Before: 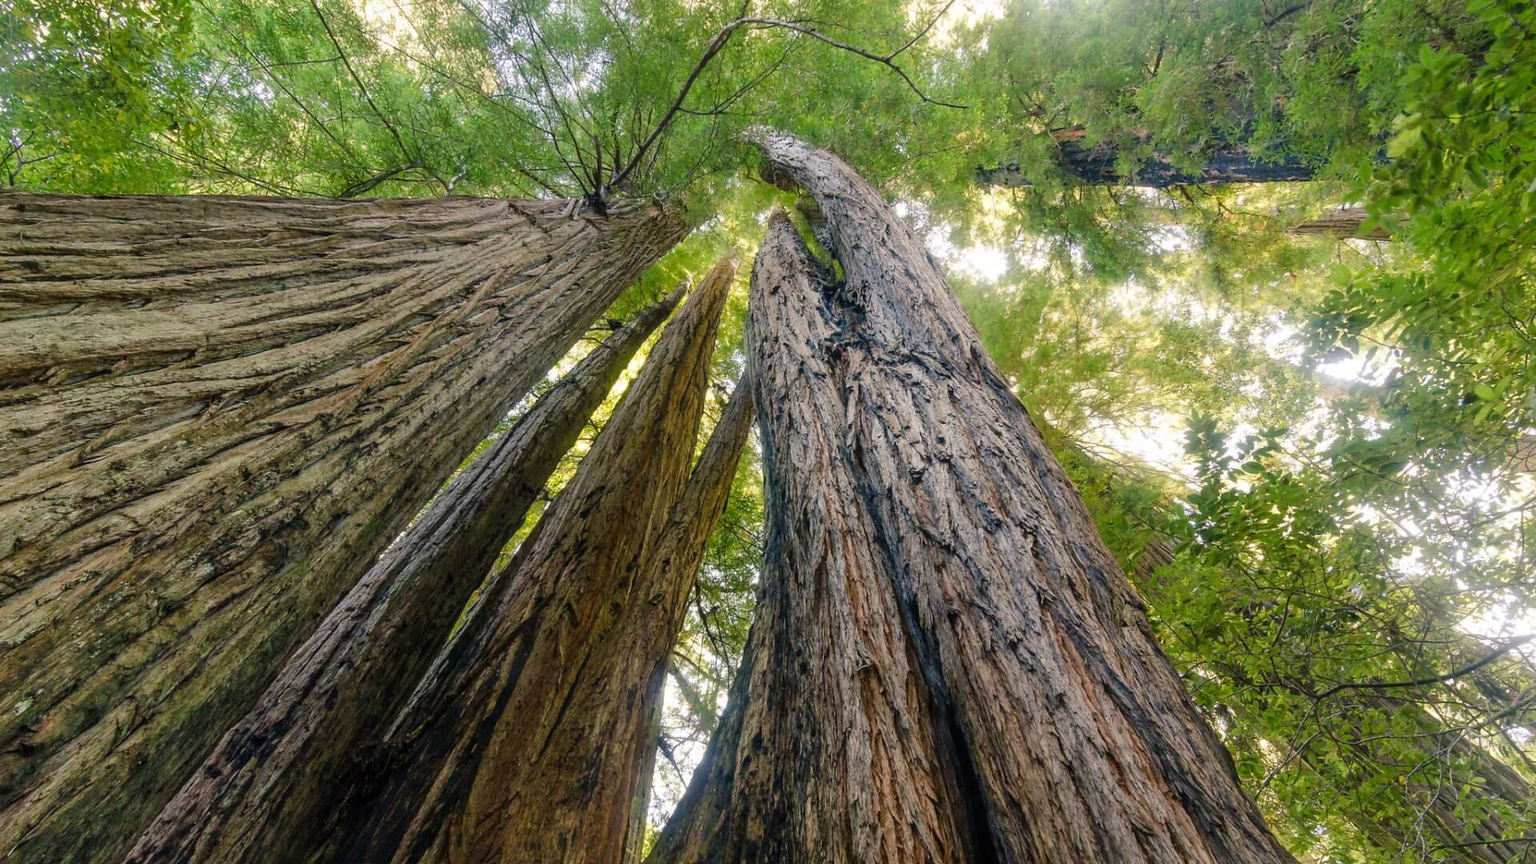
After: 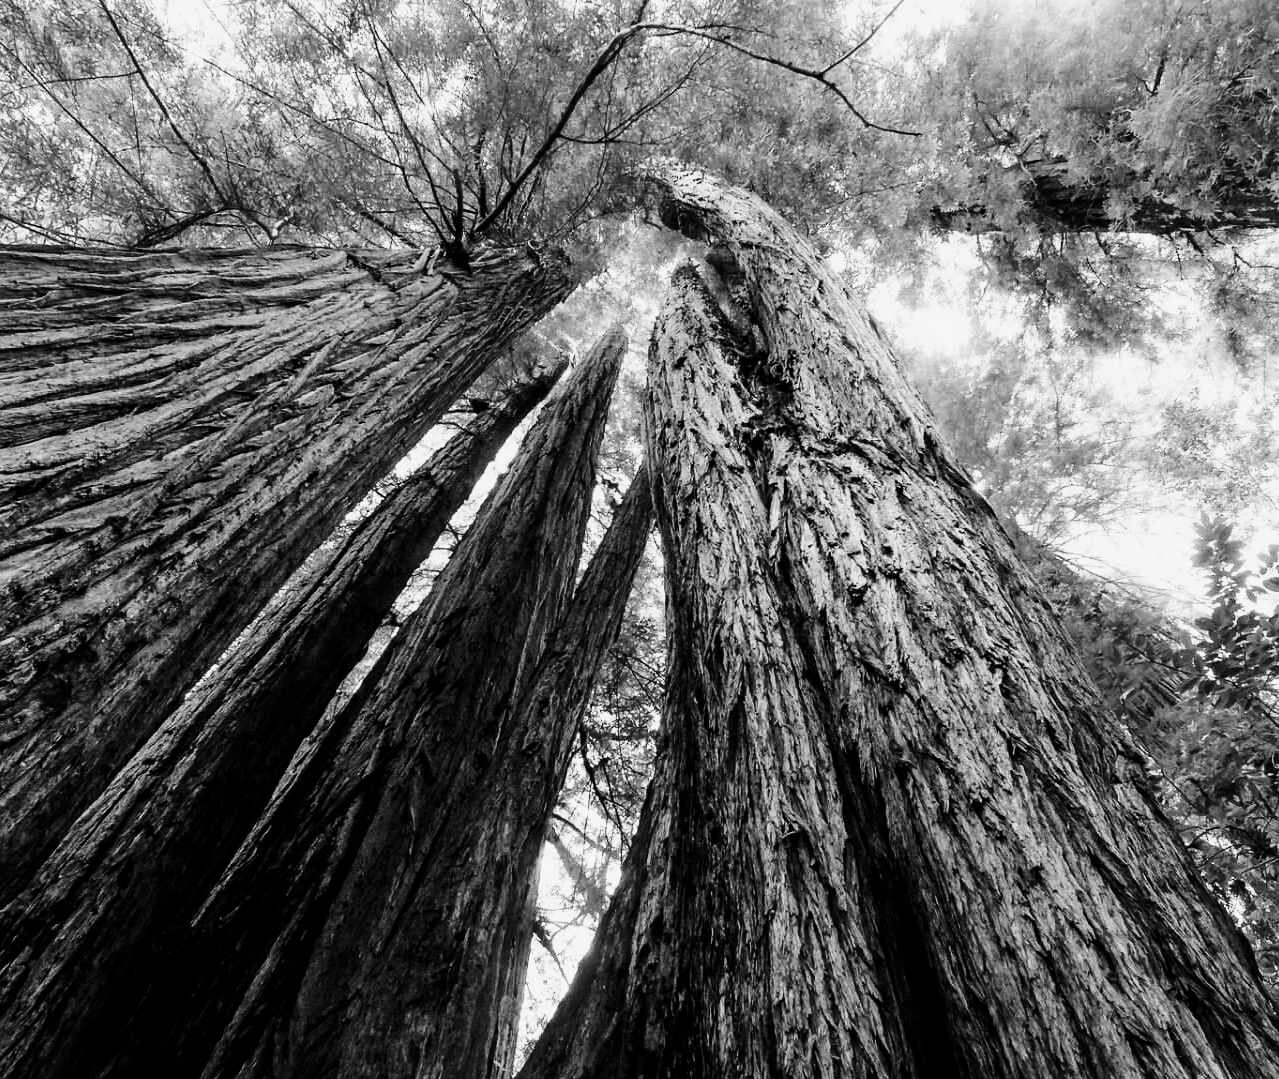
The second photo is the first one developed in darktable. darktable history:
crop and rotate: left 15.055%, right 18.278%
contrast brightness saturation: contrast -0.03, brightness -0.59, saturation -1
base curve: curves: ch0 [(0, 0) (0.007, 0.004) (0.027, 0.03) (0.046, 0.07) (0.207, 0.54) (0.442, 0.872) (0.673, 0.972) (1, 1)], preserve colors none
